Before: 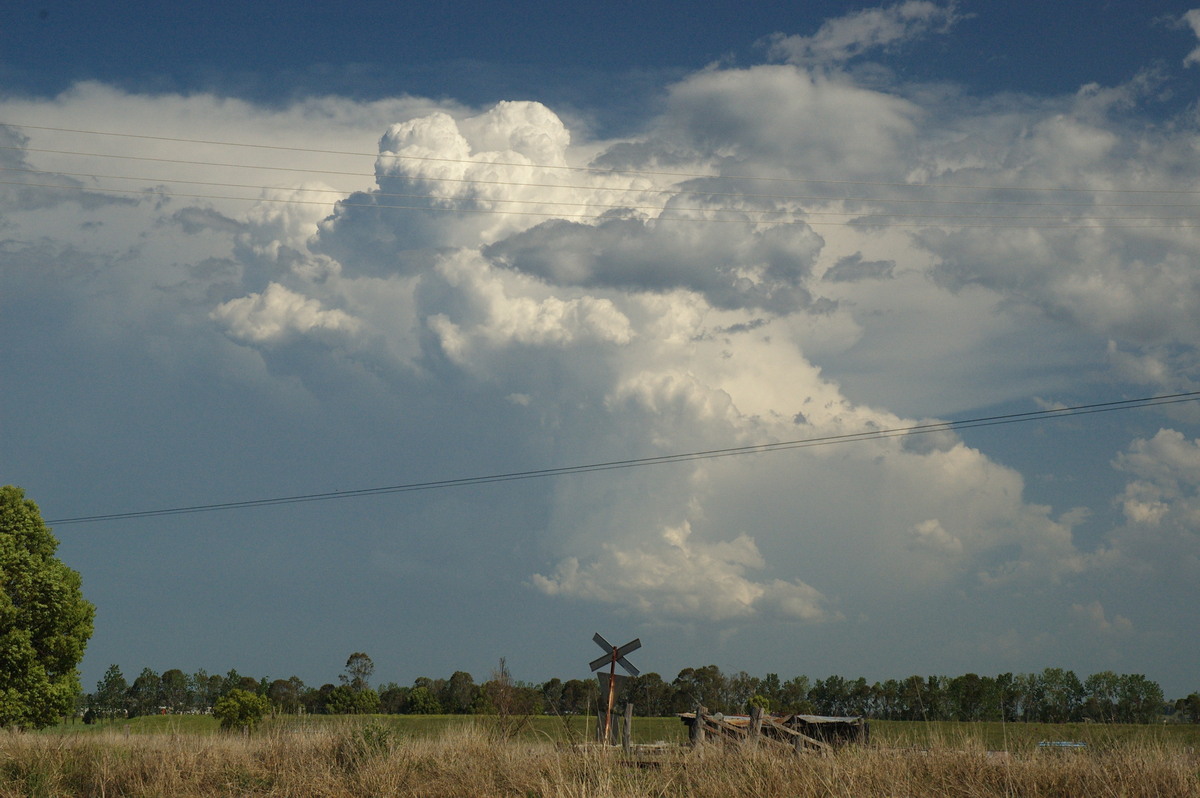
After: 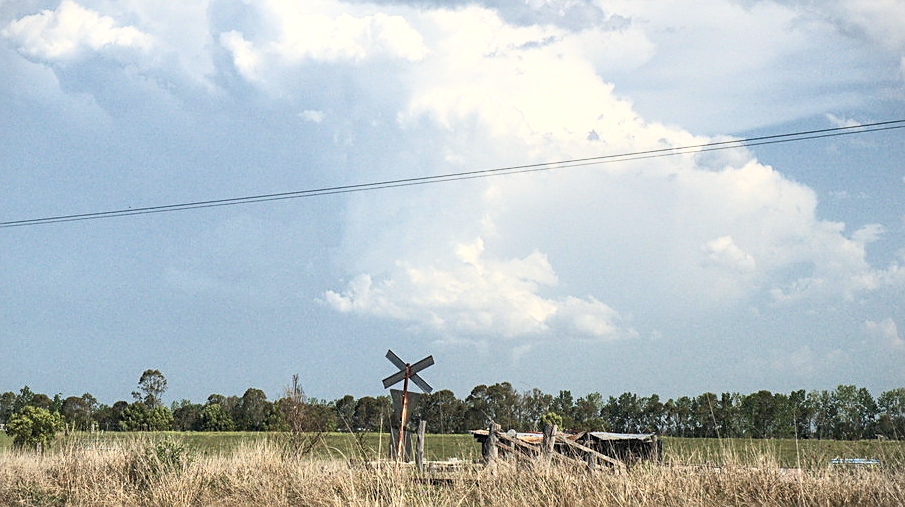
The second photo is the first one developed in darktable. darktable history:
exposure: black level correction 0, exposure 0.5 EV, compensate highlight preservation false
sharpen: on, module defaults
local contrast: highlights 84%, shadows 83%
crop and rotate: left 17.286%, top 35.563%, right 7.248%, bottom 0.828%
vignetting: fall-off start 97.34%, fall-off radius 78.95%, width/height ratio 1.121, unbound false
contrast brightness saturation: contrast 0.371, brightness 0.525
color calibration: illuminant as shot in camera, x 0.358, y 0.373, temperature 4628.91 K, clip negative RGB from gamut false
